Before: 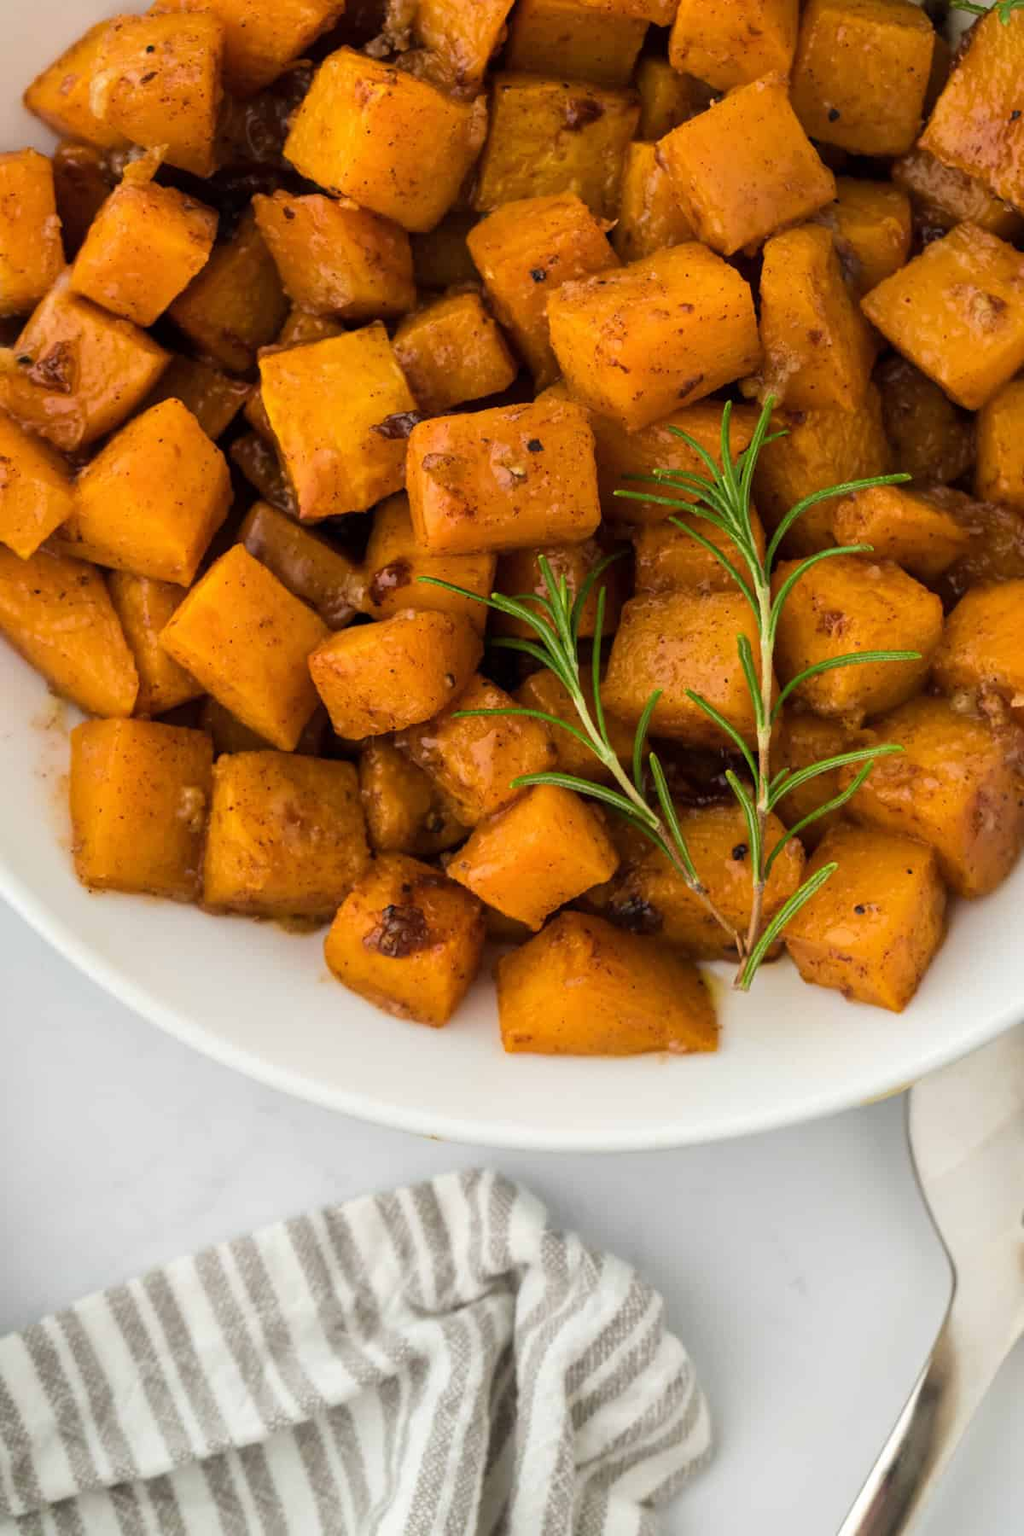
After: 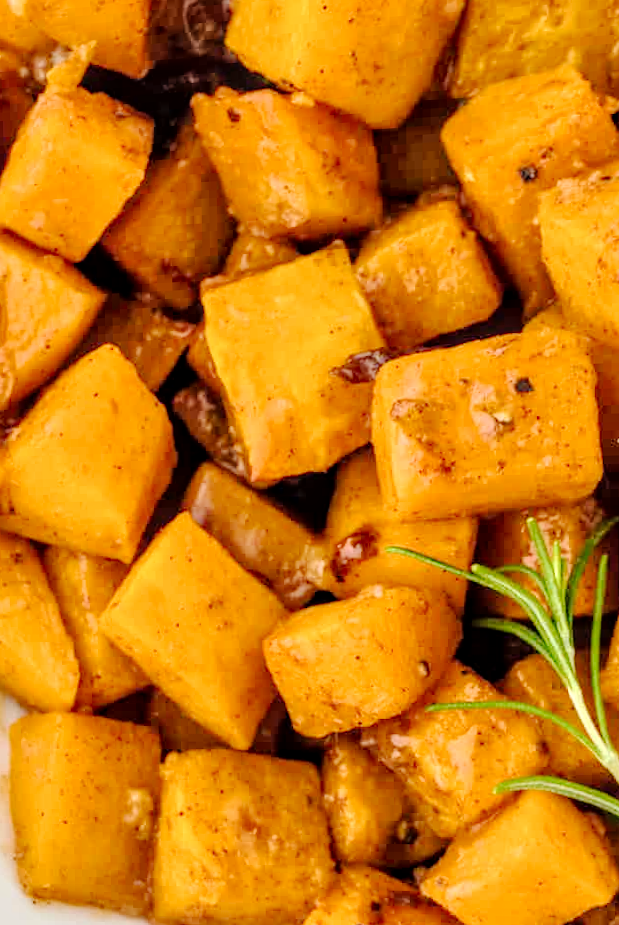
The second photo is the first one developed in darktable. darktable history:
tone curve: curves: ch0 [(0, 0) (0.003, 0.012) (0.011, 0.02) (0.025, 0.032) (0.044, 0.046) (0.069, 0.06) (0.1, 0.09) (0.136, 0.133) (0.177, 0.182) (0.224, 0.247) (0.277, 0.316) (0.335, 0.396) (0.399, 0.48) (0.468, 0.568) (0.543, 0.646) (0.623, 0.717) (0.709, 0.777) (0.801, 0.846) (0.898, 0.912) (1, 1)], preserve colors none
rotate and perspective: rotation 0.062°, lens shift (vertical) 0.115, lens shift (horizontal) -0.133, crop left 0.047, crop right 0.94, crop top 0.061, crop bottom 0.94
crop and rotate: left 3.047%, top 7.509%, right 42.236%, bottom 37.598%
tone equalizer: -7 EV 0.15 EV, -6 EV 0.6 EV, -5 EV 1.15 EV, -4 EV 1.33 EV, -3 EV 1.15 EV, -2 EV 0.6 EV, -1 EV 0.15 EV, mask exposure compensation -0.5 EV
local contrast: highlights 35%, detail 135%
